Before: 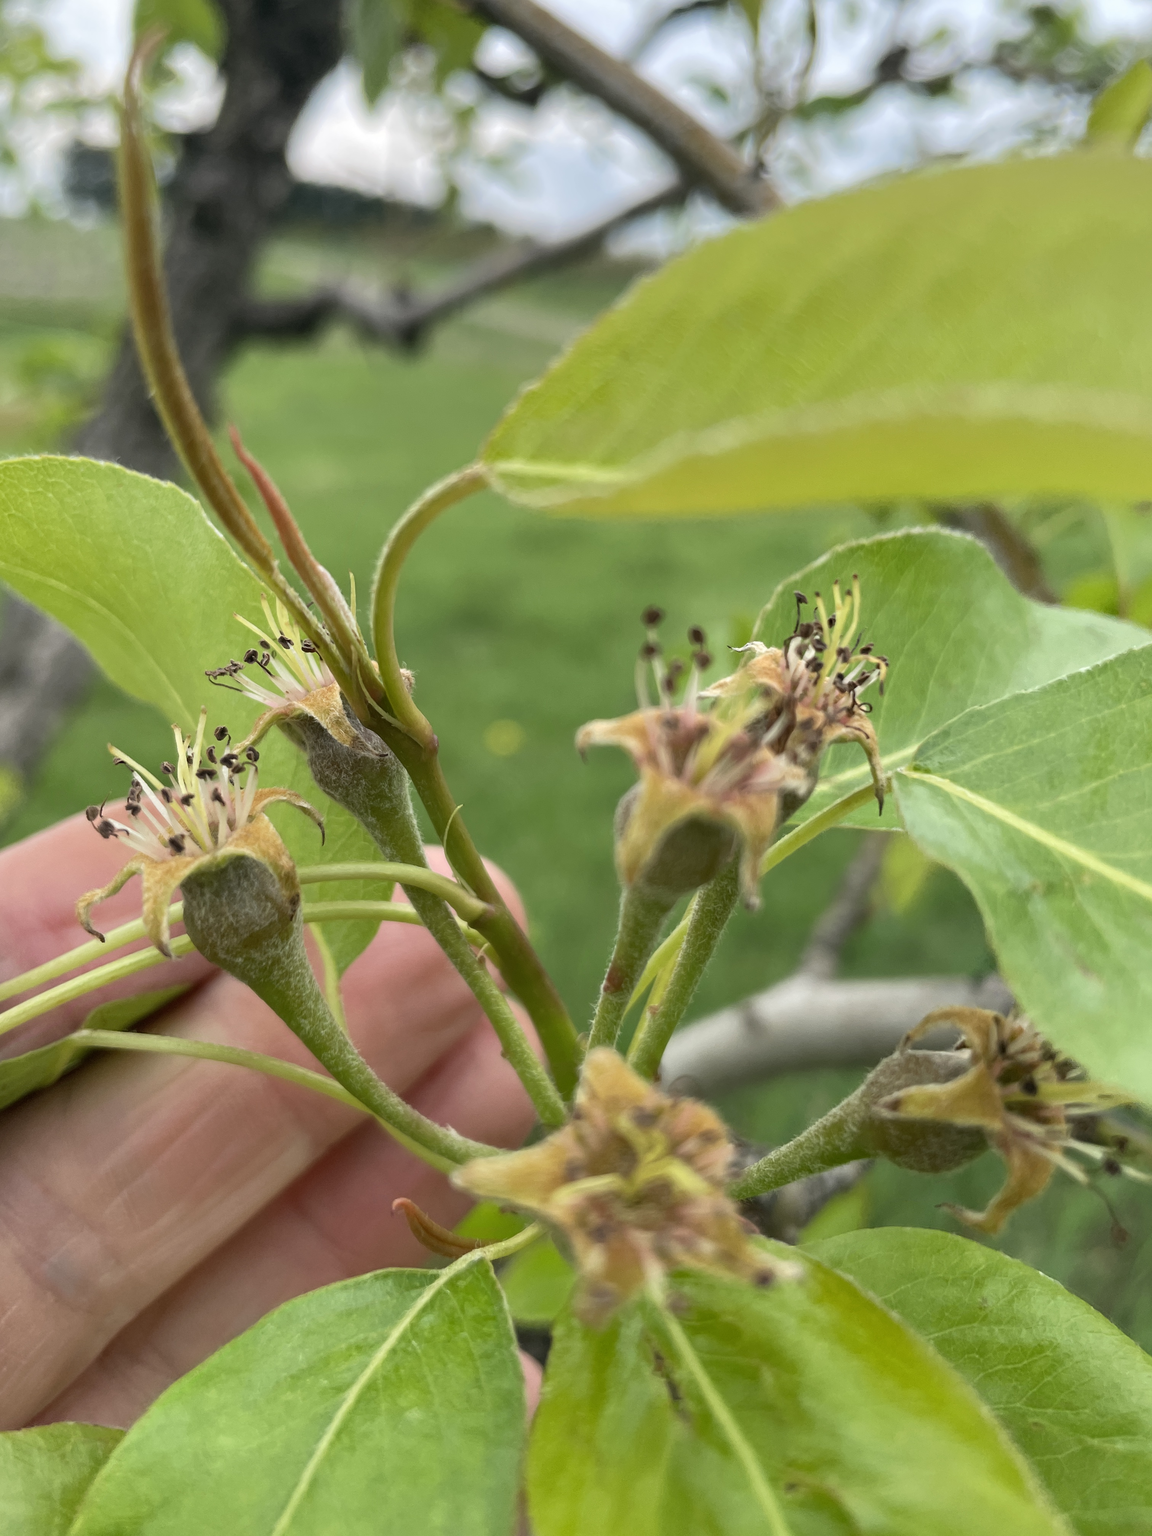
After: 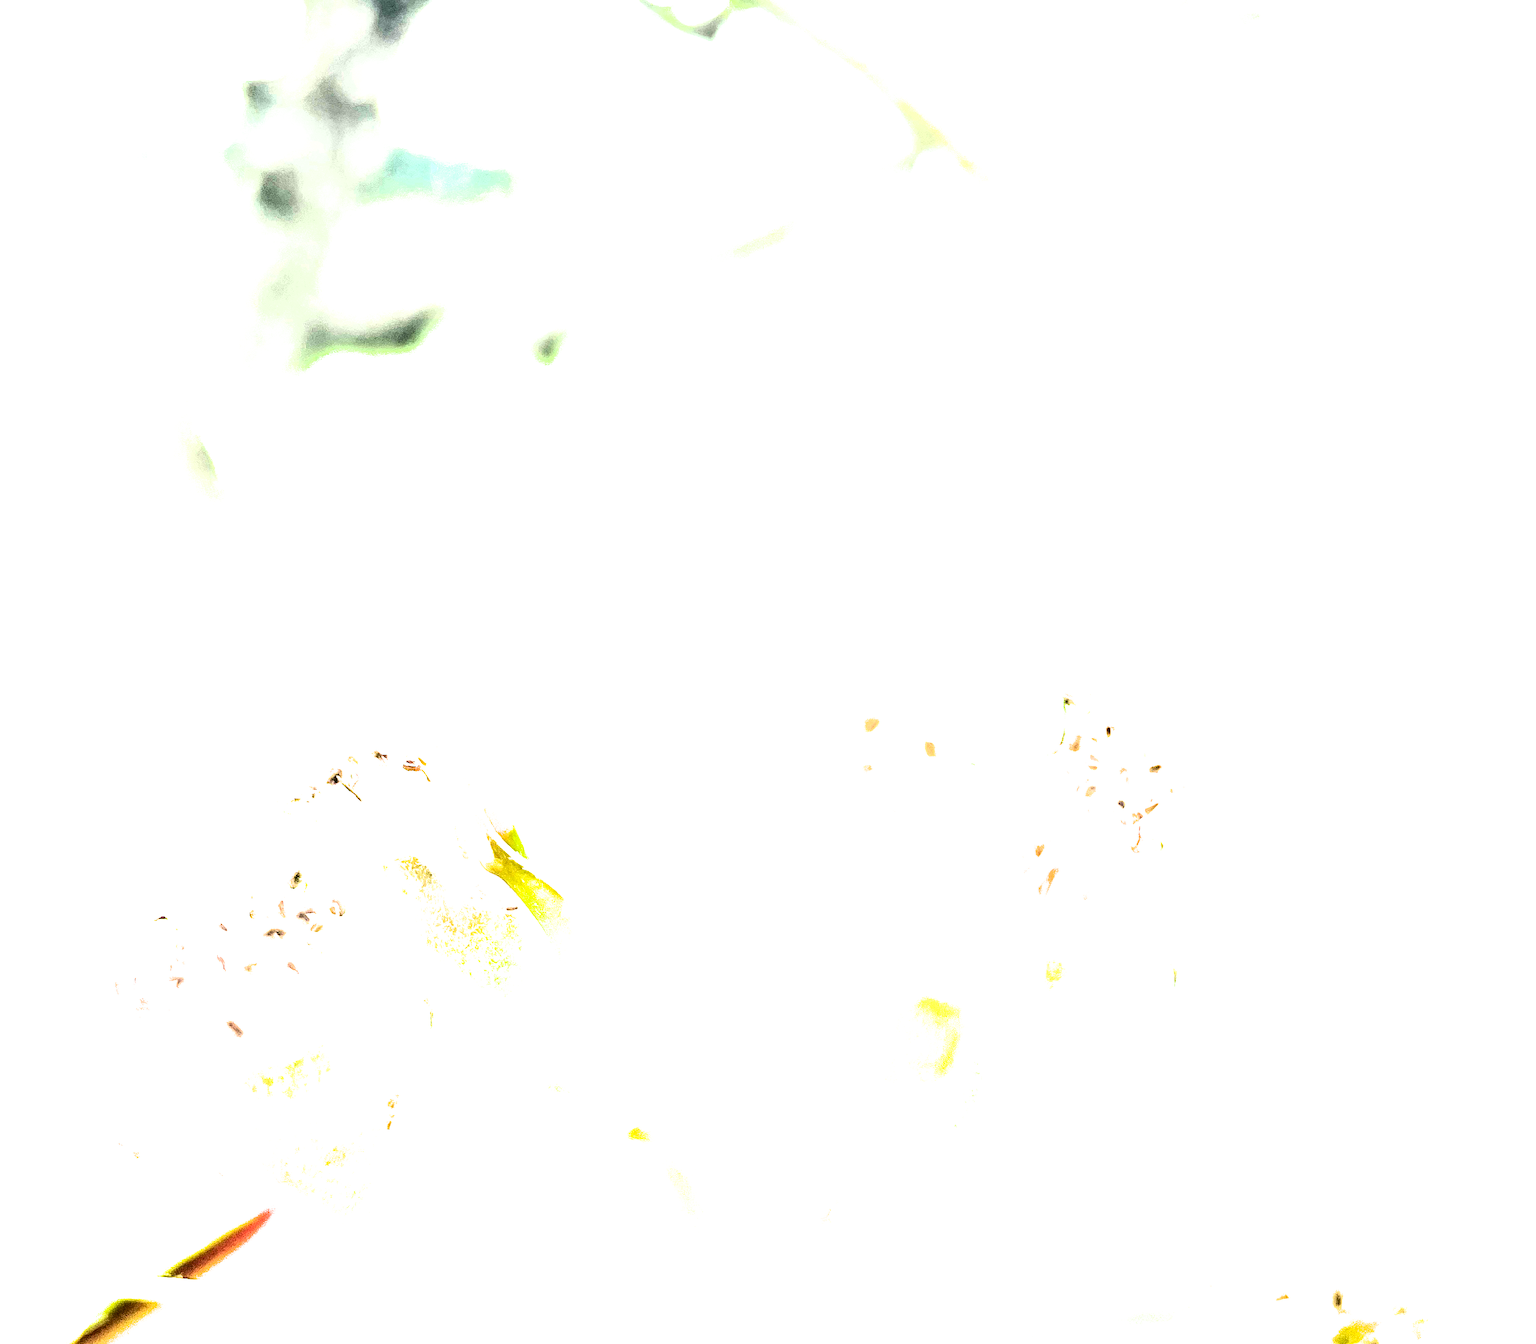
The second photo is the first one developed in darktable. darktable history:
contrast brightness saturation: contrast 0.21, brightness -0.11, saturation 0.21
exposure: black level correction 0, exposure 4 EV, compensate exposure bias true, compensate highlight preservation false
crop and rotate: top 4.848%, bottom 29.503%
filmic rgb: black relative exposure -8.2 EV, white relative exposure 2.2 EV, threshold 3 EV, hardness 7.11, latitude 85.74%, contrast 1.696, highlights saturation mix -4%, shadows ↔ highlights balance -2.69%, color science v5 (2021), contrast in shadows safe, contrast in highlights safe, enable highlight reconstruction true
